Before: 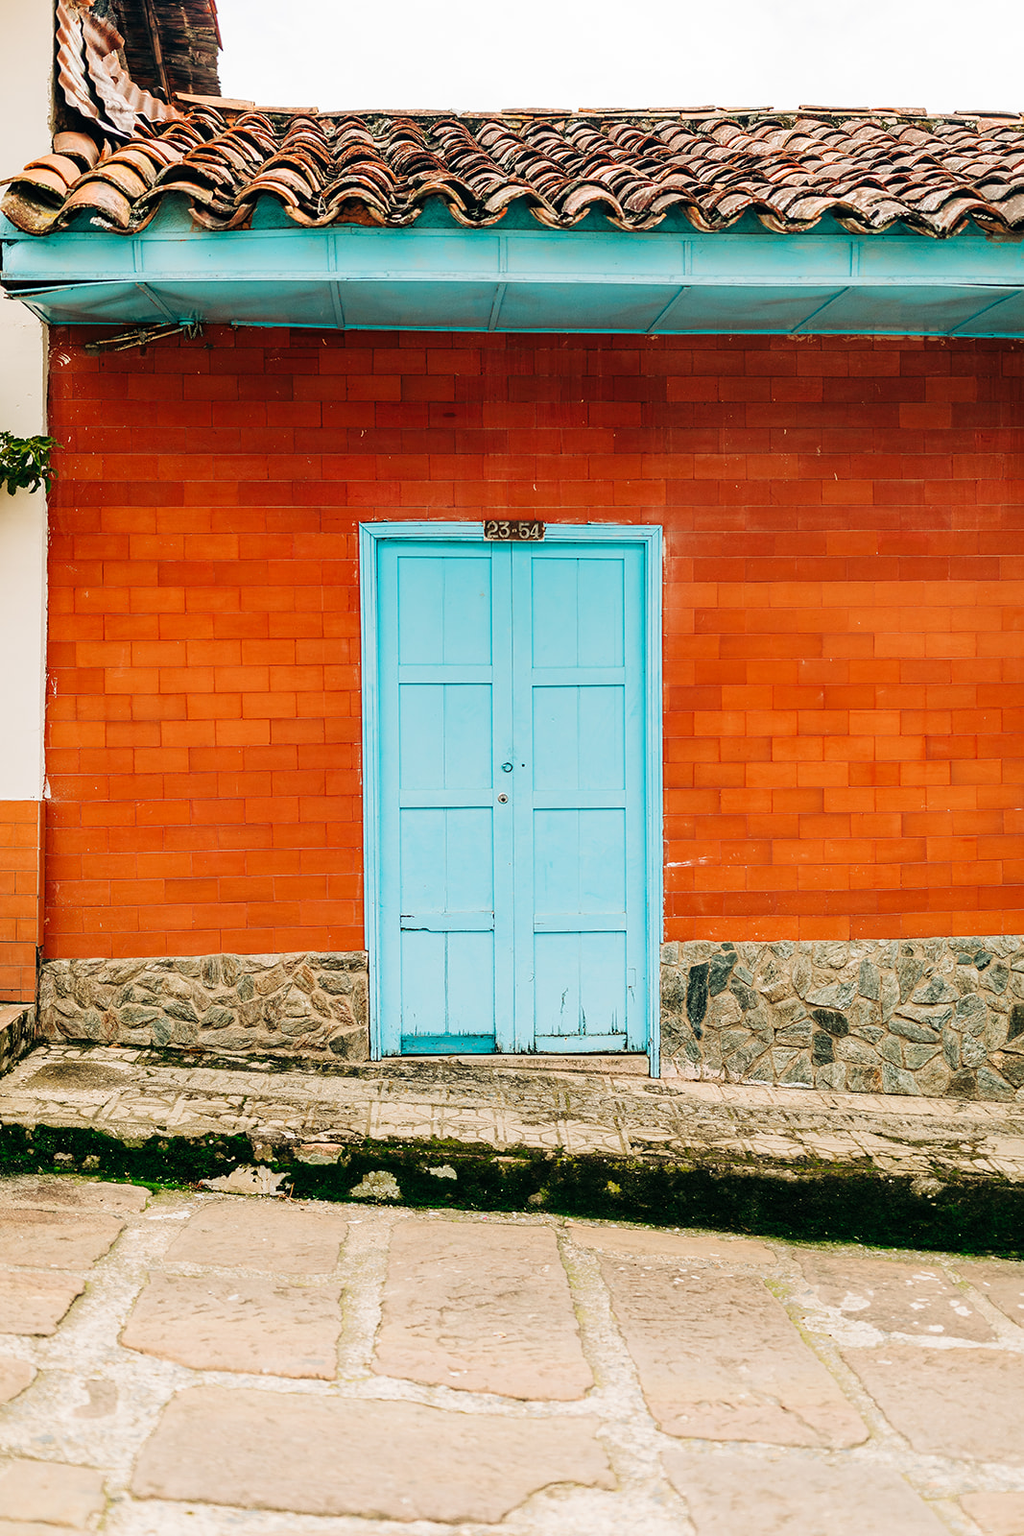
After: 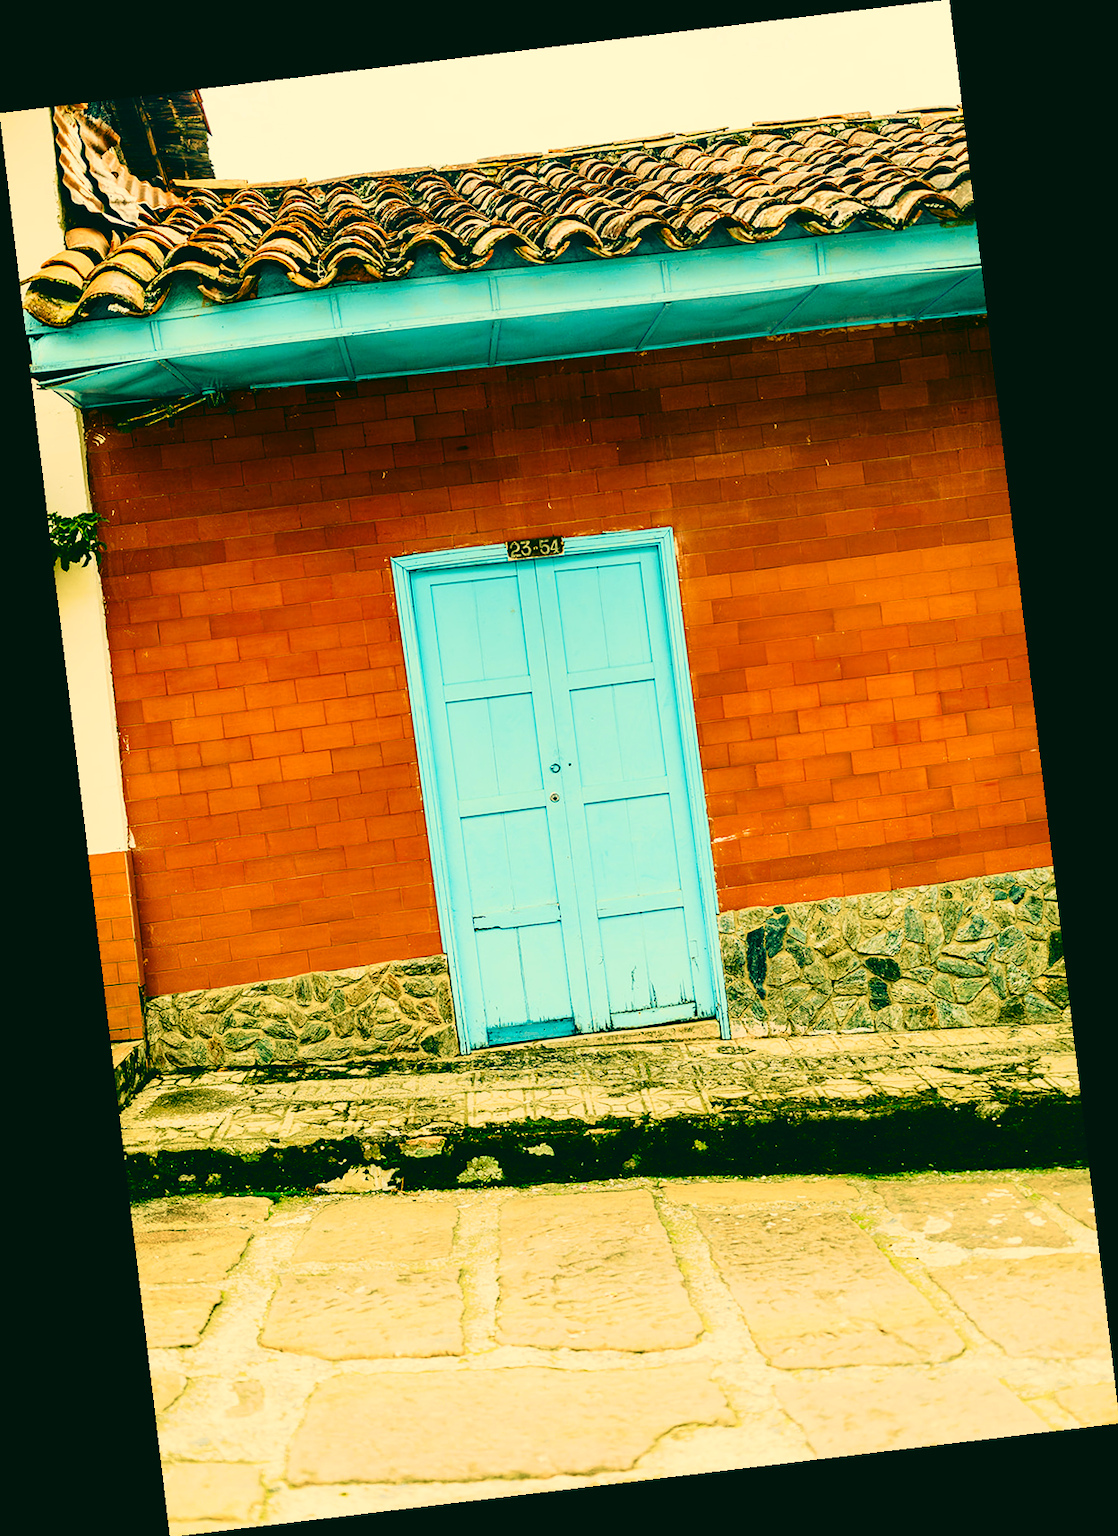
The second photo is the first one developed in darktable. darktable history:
color correction: highlights a* 1.83, highlights b* 34.02, shadows a* -36.68, shadows b* -5.48
tone curve: curves: ch0 [(0, 0.023) (0.137, 0.069) (0.249, 0.163) (0.487, 0.491) (0.778, 0.858) (0.896, 0.94) (1, 0.988)]; ch1 [(0, 0) (0.396, 0.369) (0.483, 0.459) (0.498, 0.5) (0.515, 0.517) (0.562, 0.6) (0.611, 0.667) (0.692, 0.744) (0.798, 0.863) (1, 1)]; ch2 [(0, 0) (0.426, 0.398) (0.483, 0.481) (0.503, 0.503) (0.526, 0.527) (0.549, 0.59) (0.62, 0.666) (0.705, 0.755) (0.985, 0.966)], color space Lab, independent channels
rotate and perspective: rotation -6.83°, automatic cropping off
white balance: red 0.984, blue 1.059
levels: levels [0.016, 0.5, 0.996]
